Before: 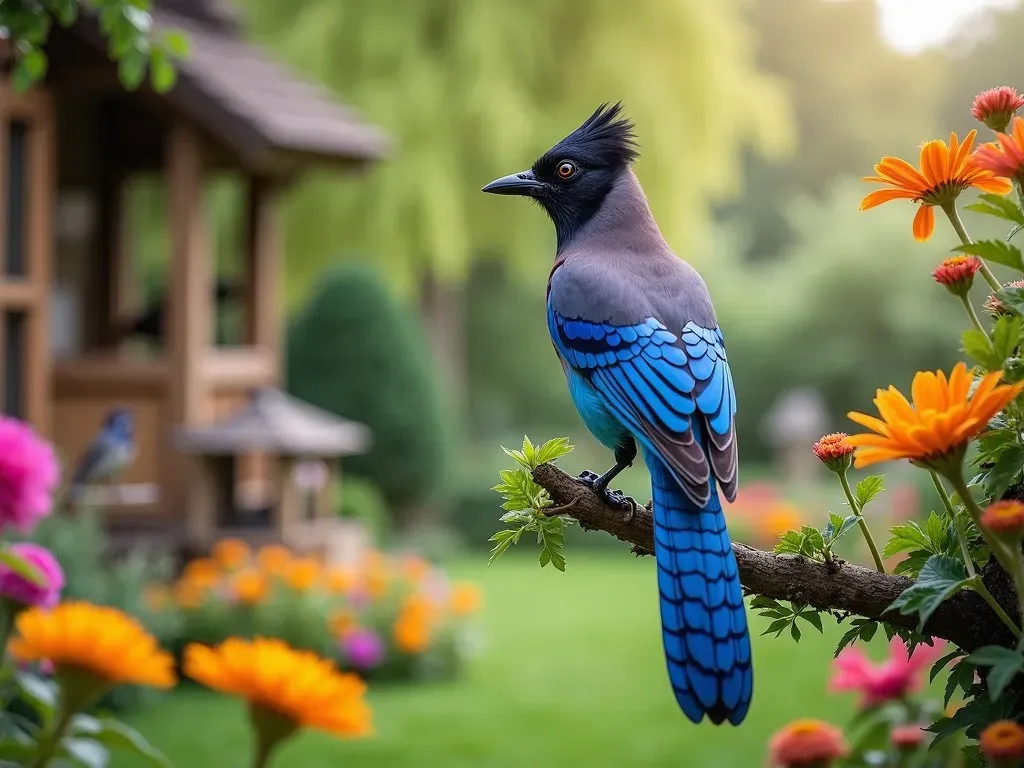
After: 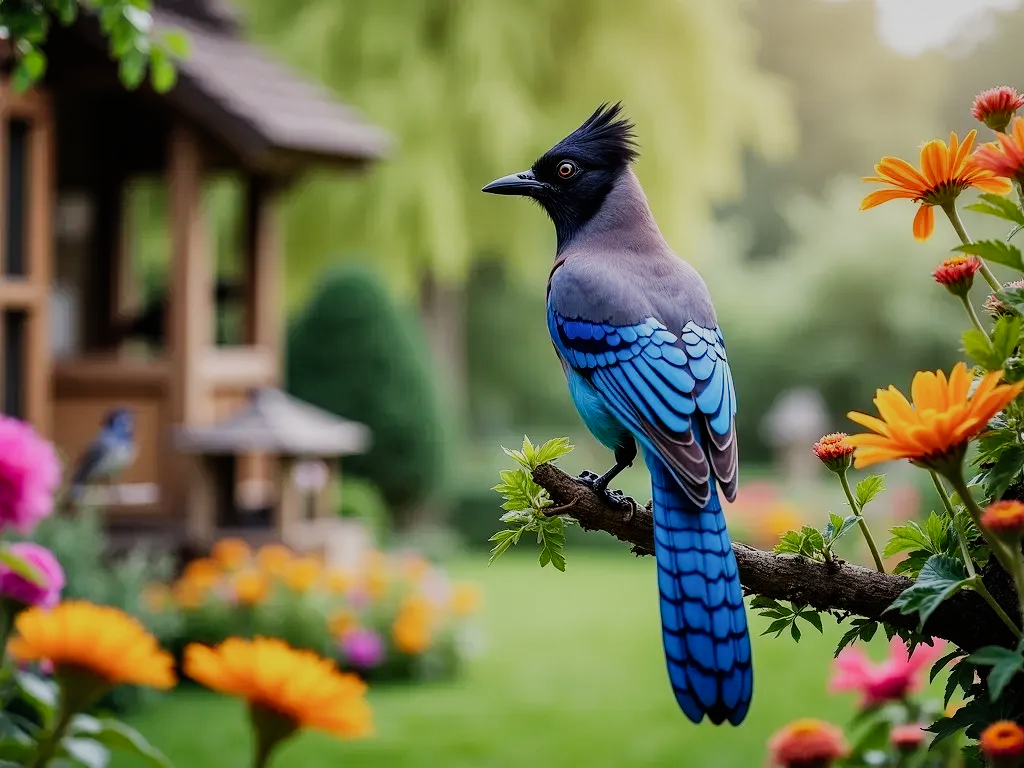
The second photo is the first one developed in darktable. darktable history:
sigmoid: skew -0.2, preserve hue 0%, red attenuation 0.1, red rotation 0.035, green attenuation 0.1, green rotation -0.017, blue attenuation 0.15, blue rotation -0.052, base primaries Rec2020
shadows and highlights: white point adjustment 1, soften with gaussian
